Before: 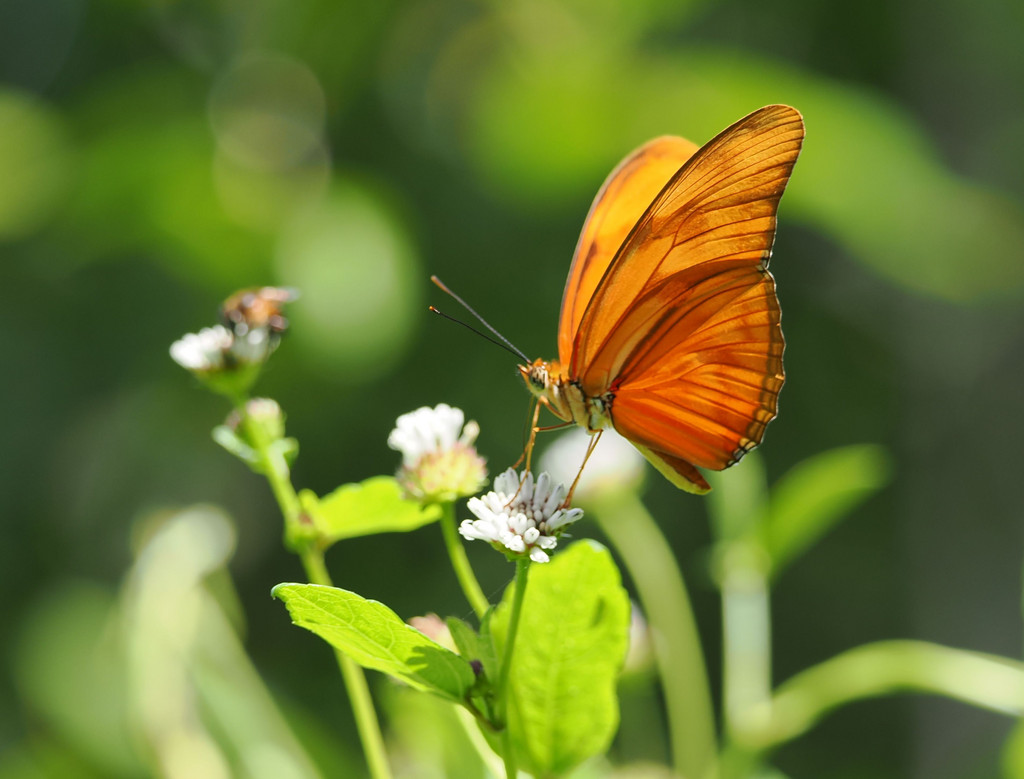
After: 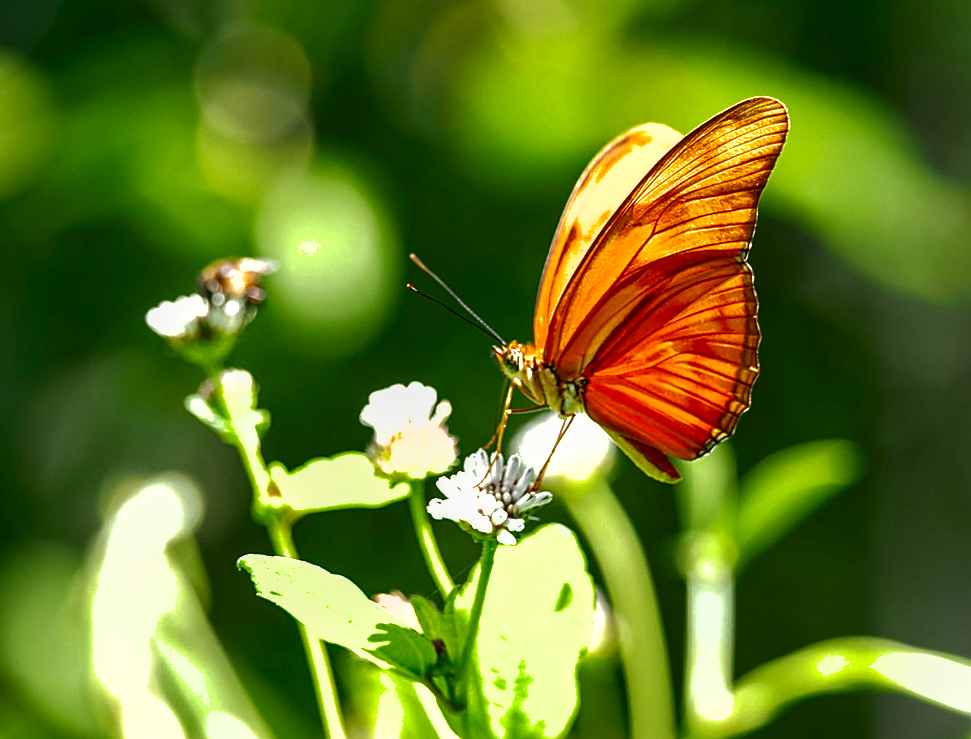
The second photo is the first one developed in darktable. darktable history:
exposure: black level correction 0.001, exposure 1 EV, compensate highlight preservation false
sharpen: on, module defaults
shadows and highlights: on, module defaults
crop and rotate: angle -2.38°
local contrast: on, module defaults
contrast brightness saturation: brightness -0.52
